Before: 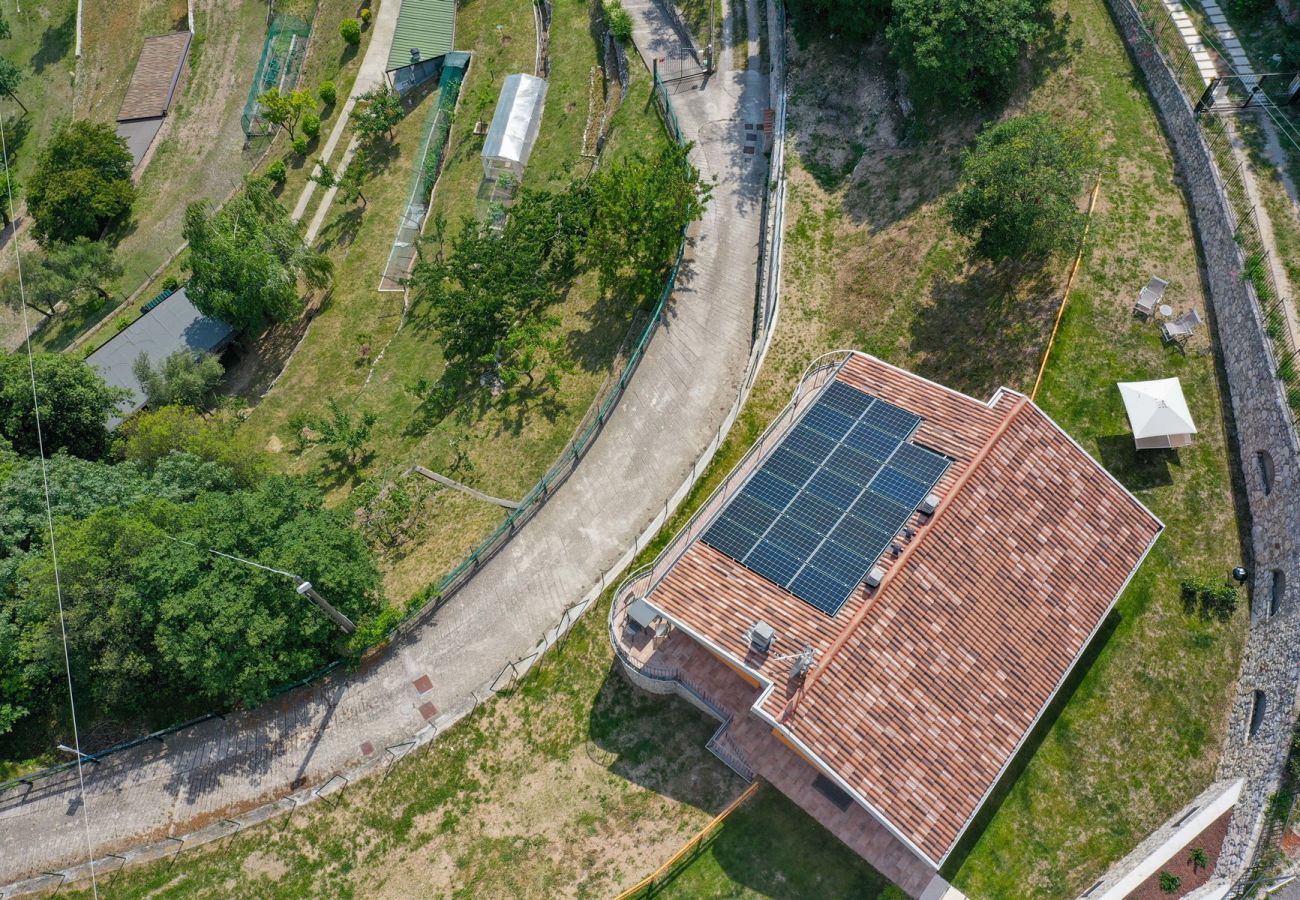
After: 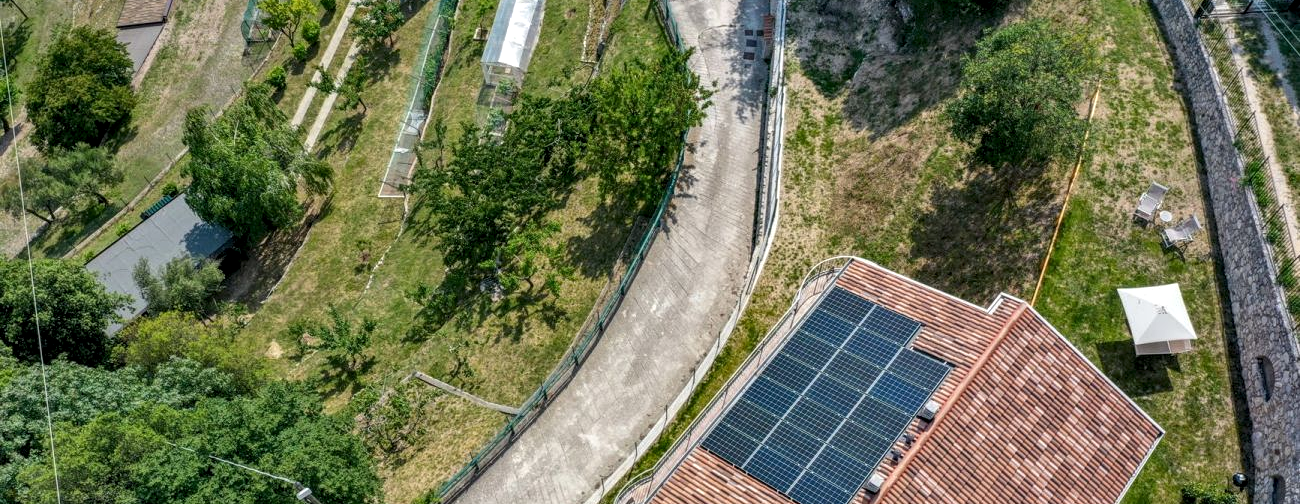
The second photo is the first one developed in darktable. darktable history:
crop and rotate: top 10.519%, bottom 33.394%
local contrast: highlights 26%, detail 150%
